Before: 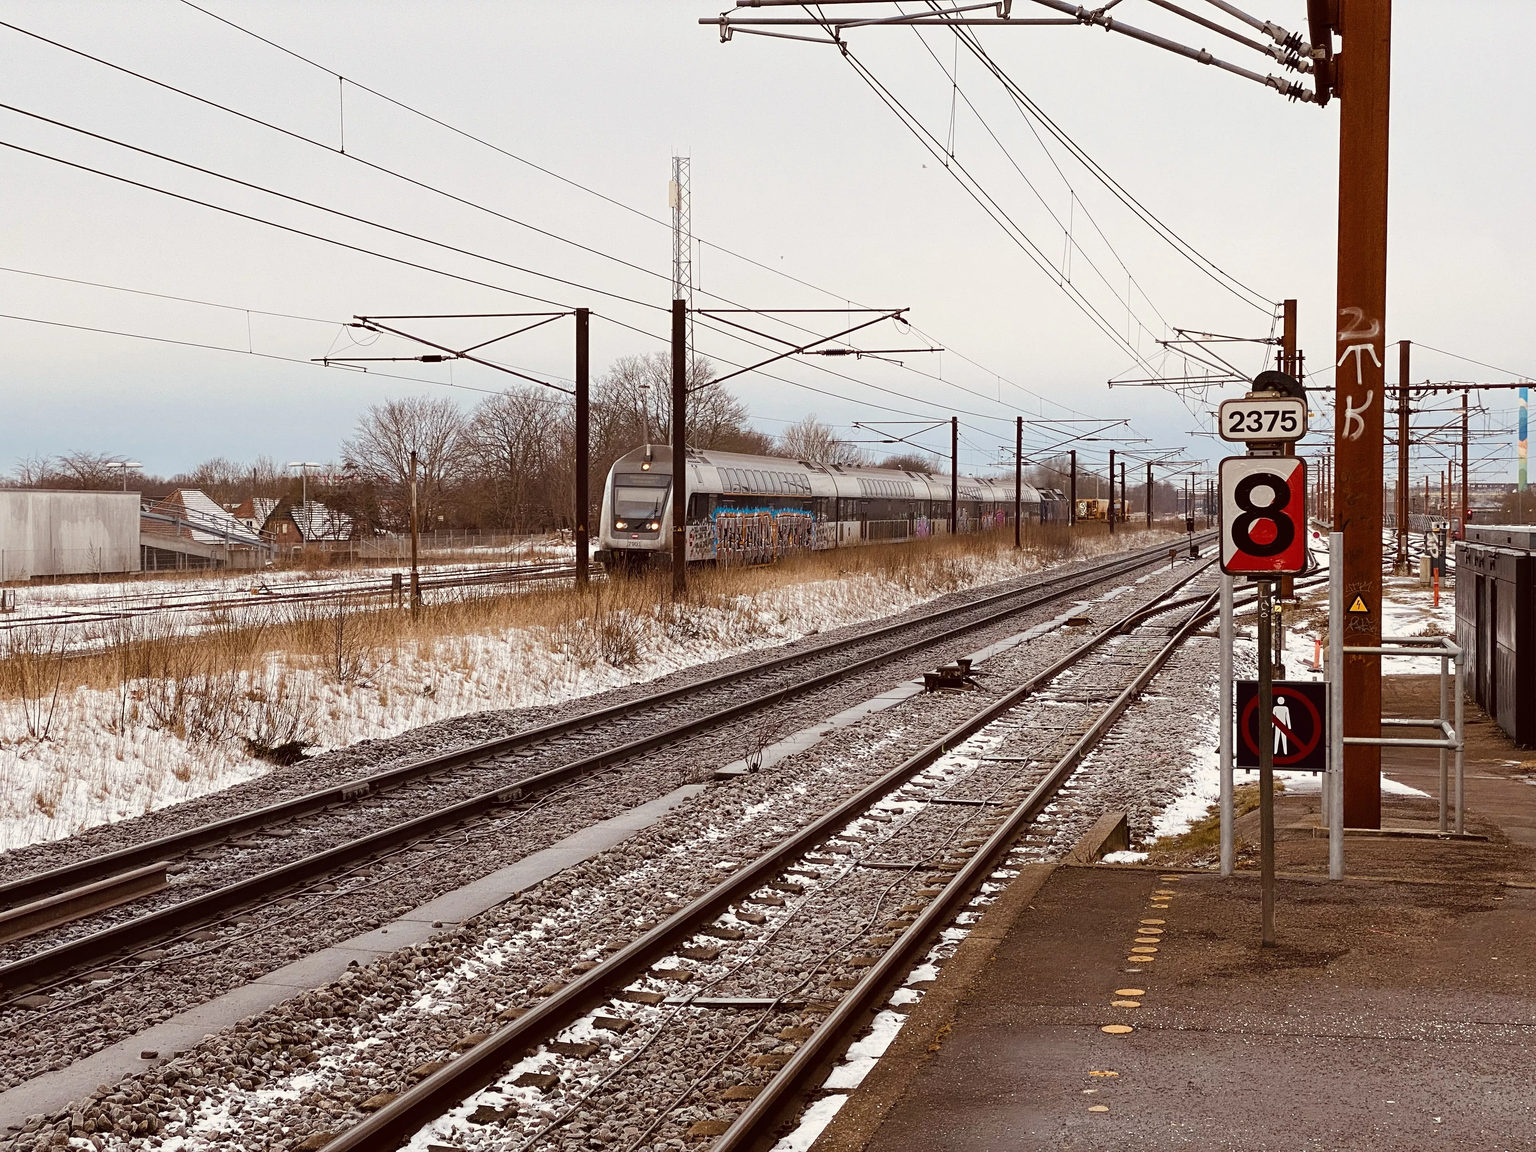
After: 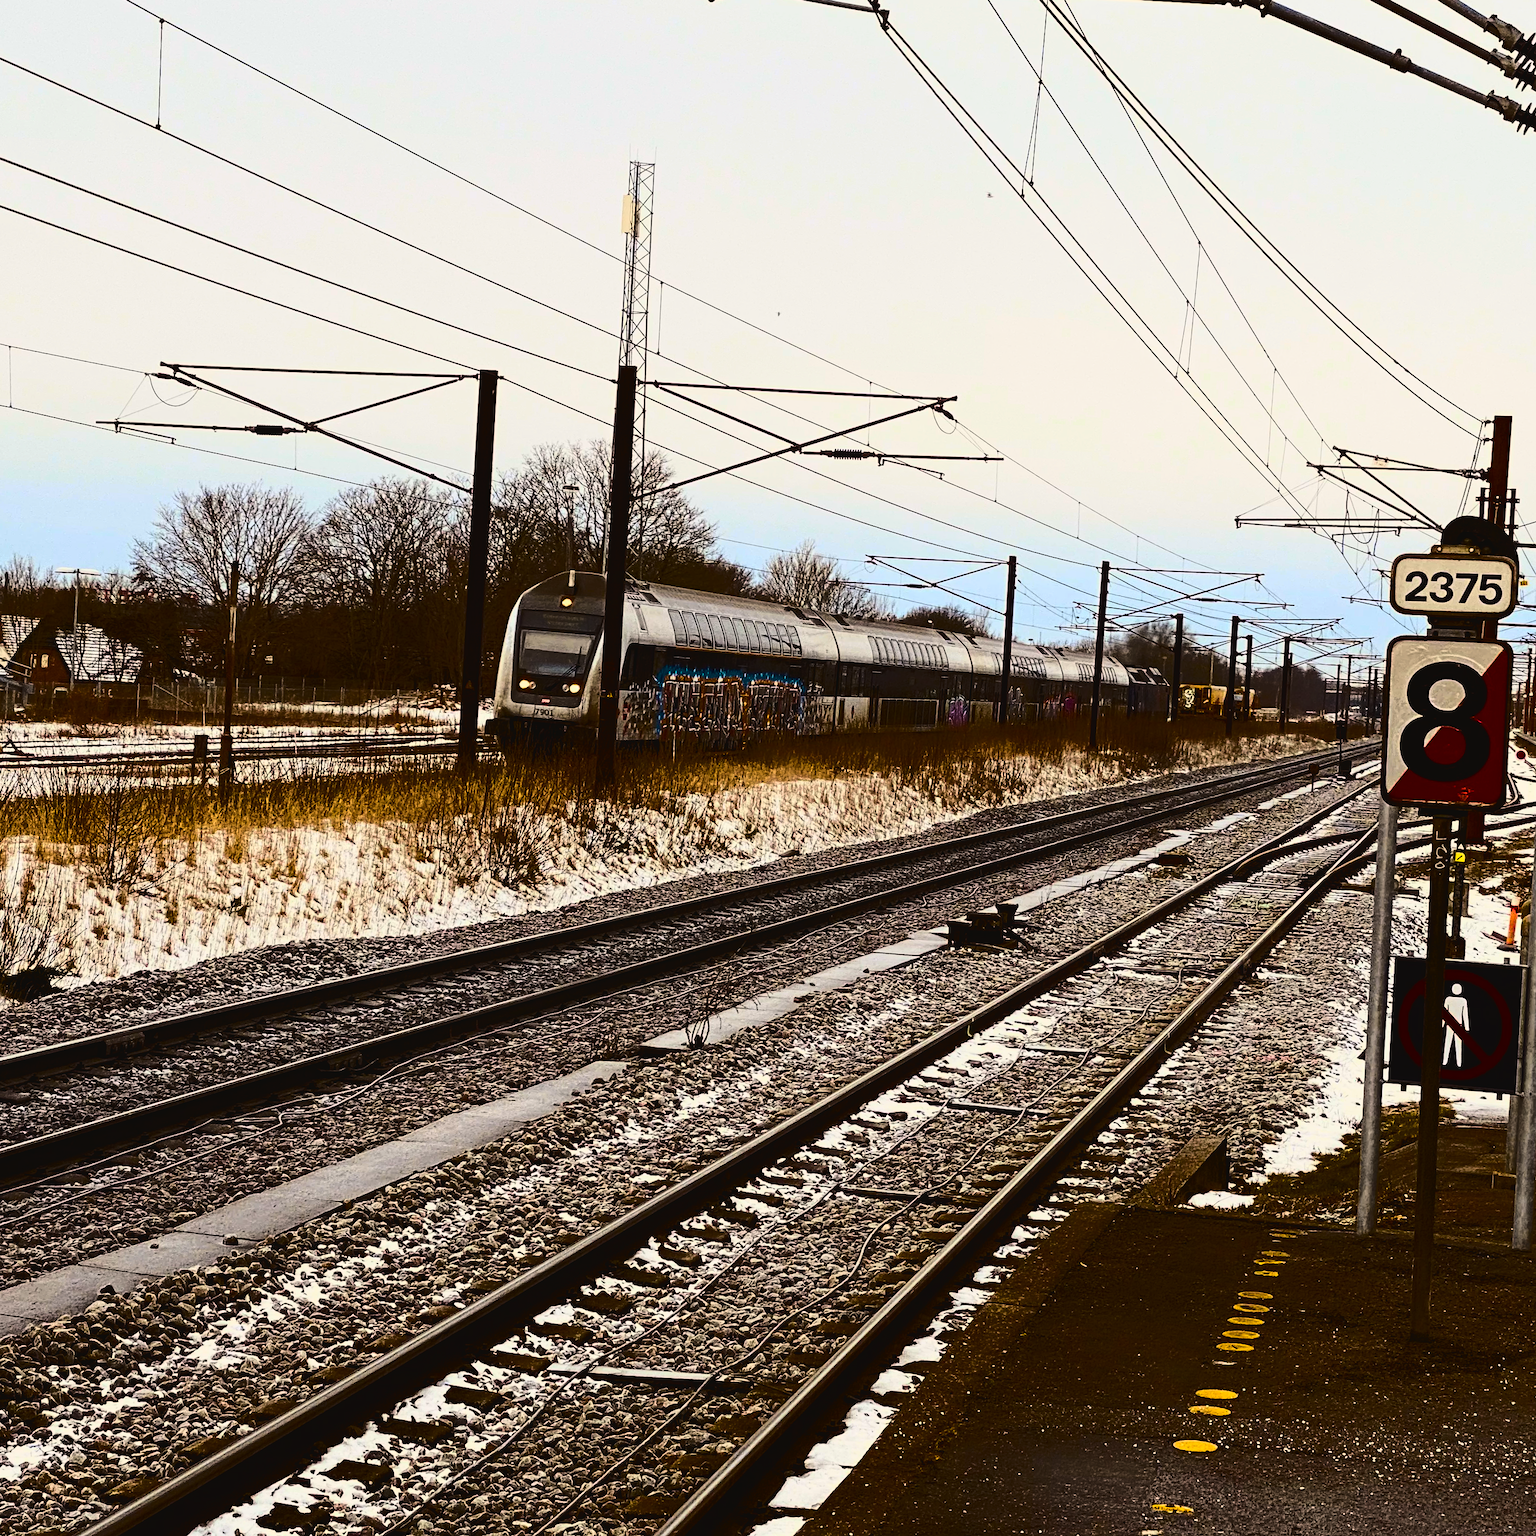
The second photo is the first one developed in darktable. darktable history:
crop and rotate: angle -3.27°, left 14.277%, top 0.028%, right 10.766%, bottom 0.028%
color balance rgb: linear chroma grading › global chroma 40.15%, perceptual saturation grading › global saturation 60.58%, perceptual saturation grading › highlights 20.44%, perceptual saturation grading › shadows -50.36%, perceptual brilliance grading › highlights 2.19%, perceptual brilliance grading › mid-tones -50.36%, perceptual brilliance grading › shadows -50.36%
tone curve: curves: ch0 [(0, 0.032) (0.078, 0.052) (0.236, 0.168) (0.43, 0.472) (0.508, 0.566) (0.66, 0.754) (0.79, 0.883) (0.994, 0.974)]; ch1 [(0, 0) (0.161, 0.092) (0.35, 0.33) (0.379, 0.401) (0.456, 0.456) (0.508, 0.501) (0.547, 0.531) (0.573, 0.563) (0.625, 0.602) (0.718, 0.734) (1, 1)]; ch2 [(0, 0) (0.369, 0.427) (0.44, 0.434) (0.502, 0.501) (0.54, 0.537) (0.586, 0.59) (0.621, 0.604) (1, 1)], color space Lab, independent channels, preserve colors none
